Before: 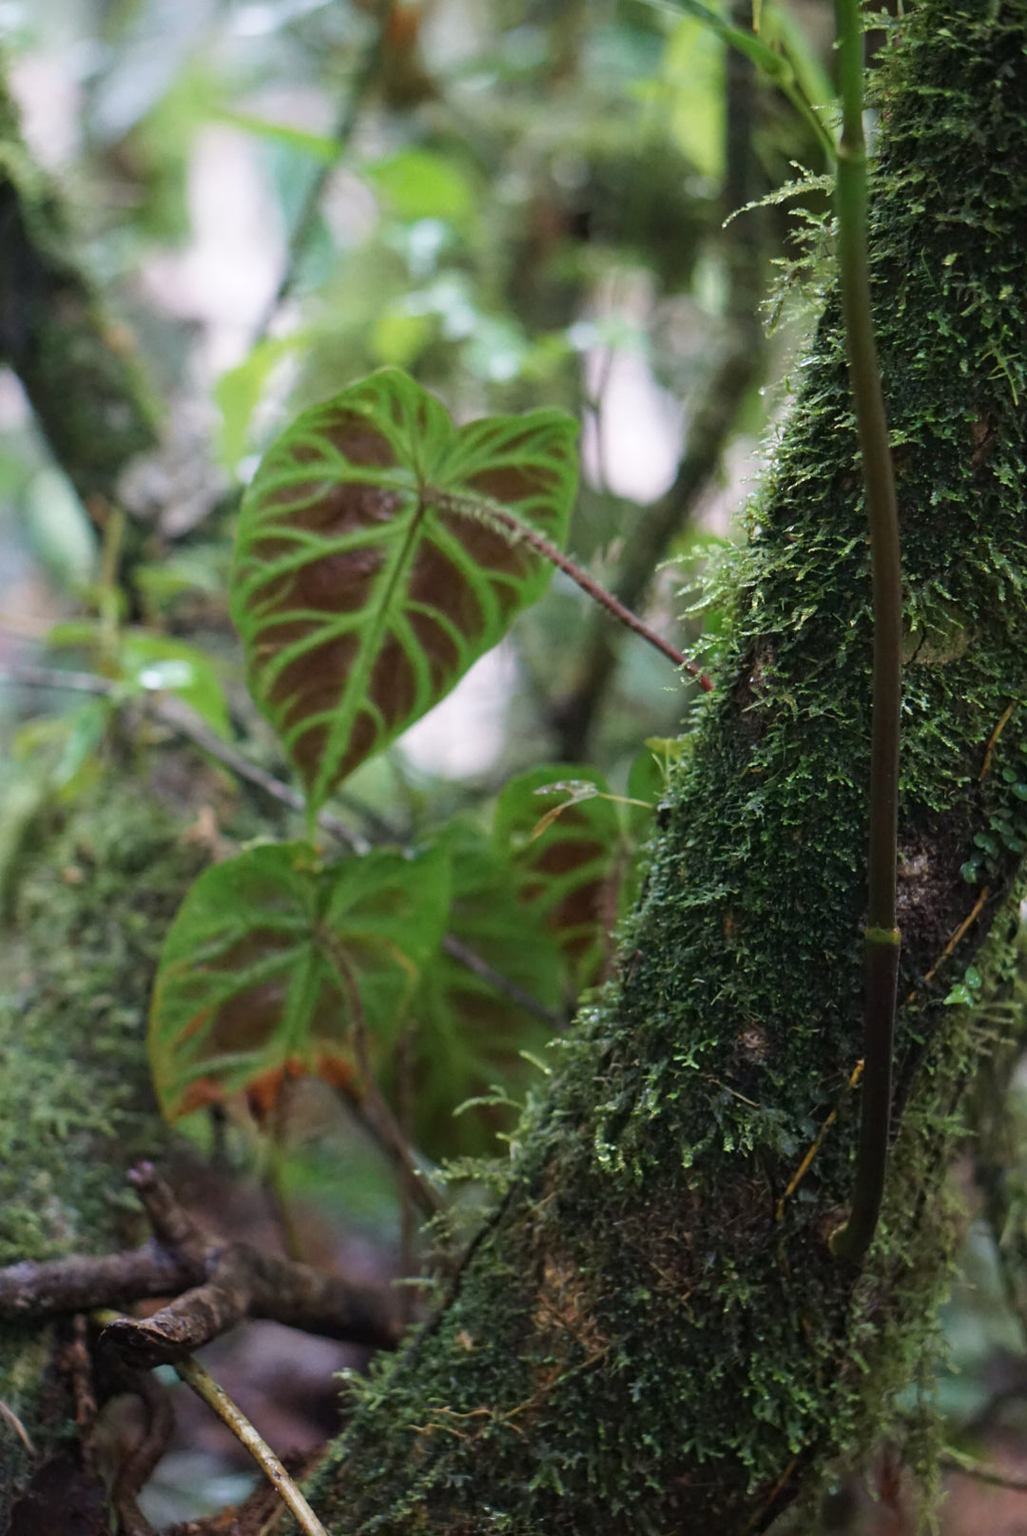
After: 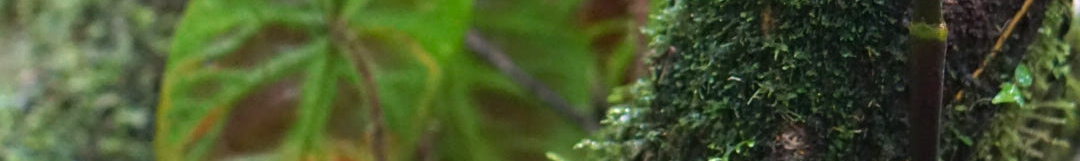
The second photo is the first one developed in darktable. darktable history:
exposure: exposure 0.559 EV, compensate highlight preservation false
crop and rotate: top 59.084%, bottom 30.916%
color balance: output saturation 110%
